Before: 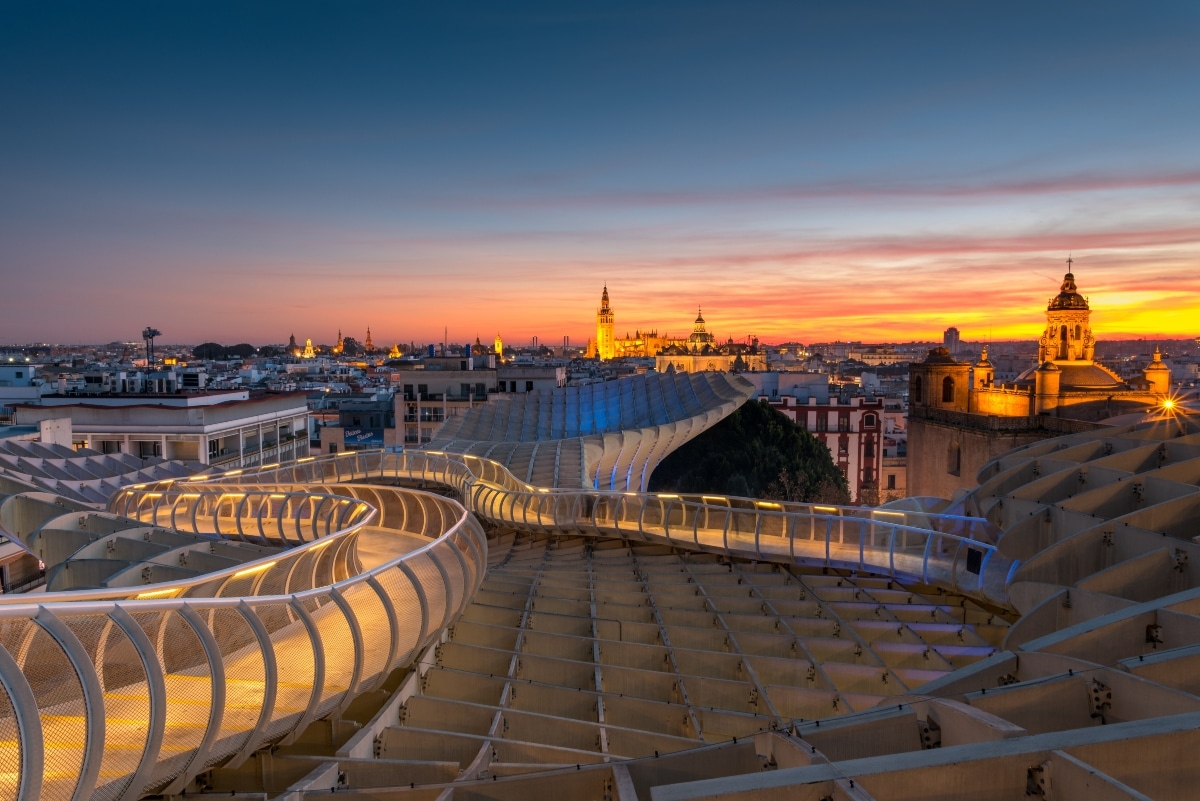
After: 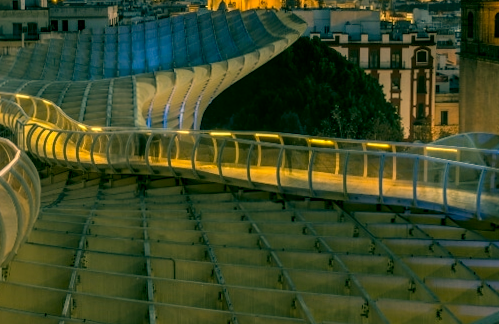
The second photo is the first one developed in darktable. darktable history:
white balance: emerald 1
local contrast: highlights 61%, detail 143%, midtone range 0.428
rotate and perspective: rotation -0.45°, automatic cropping original format, crop left 0.008, crop right 0.992, crop top 0.012, crop bottom 0.988
crop: left 37.221%, top 45.169%, right 20.63%, bottom 13.777%
color correction: highlights a* 5.62, highlights b* 33.57, shadows a* -25.86, shadows b* 4.02
